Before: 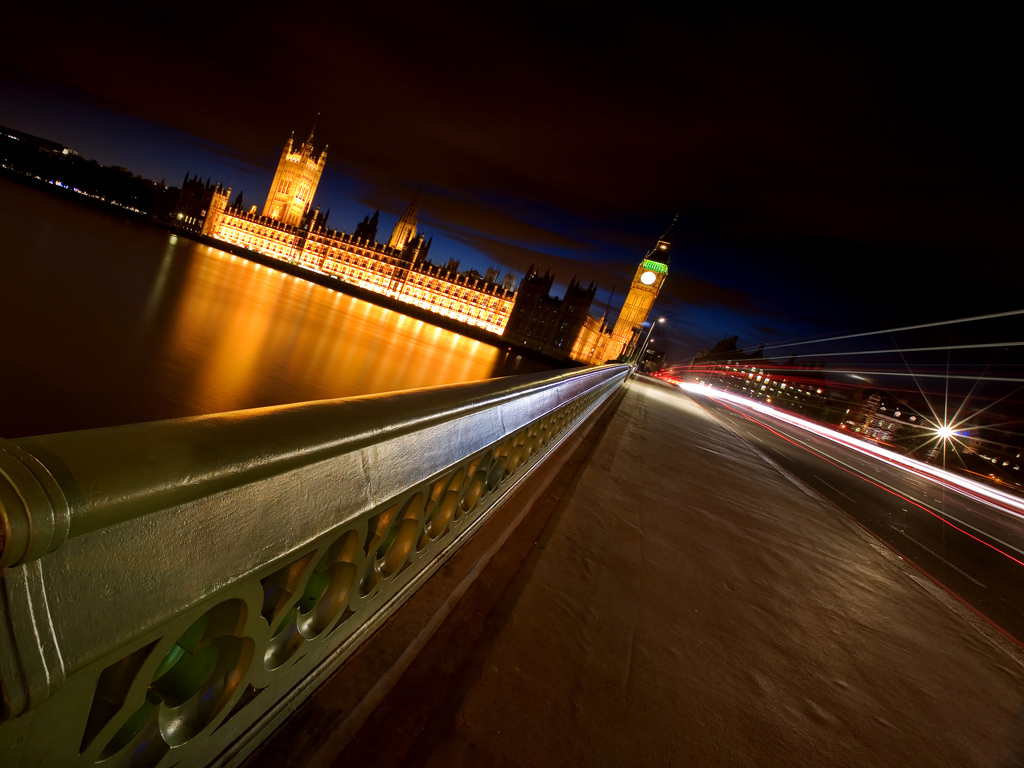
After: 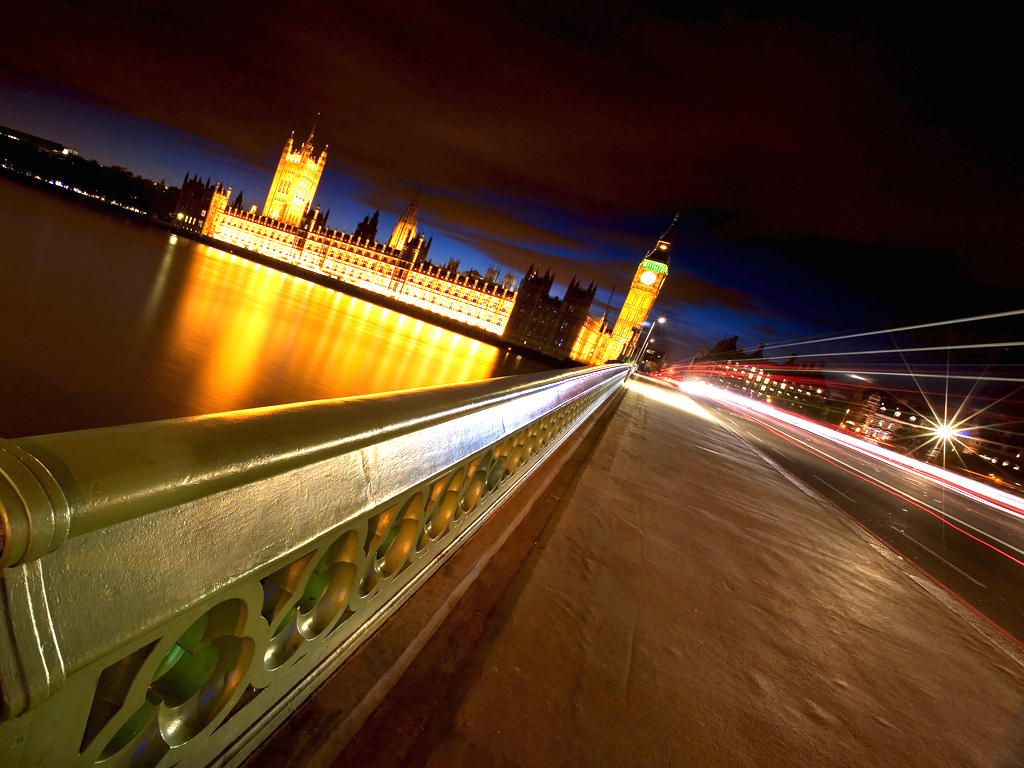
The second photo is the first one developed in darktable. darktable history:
exposure: black level correction 0, exposure 1.455 EV, compensate highlight preservation false
